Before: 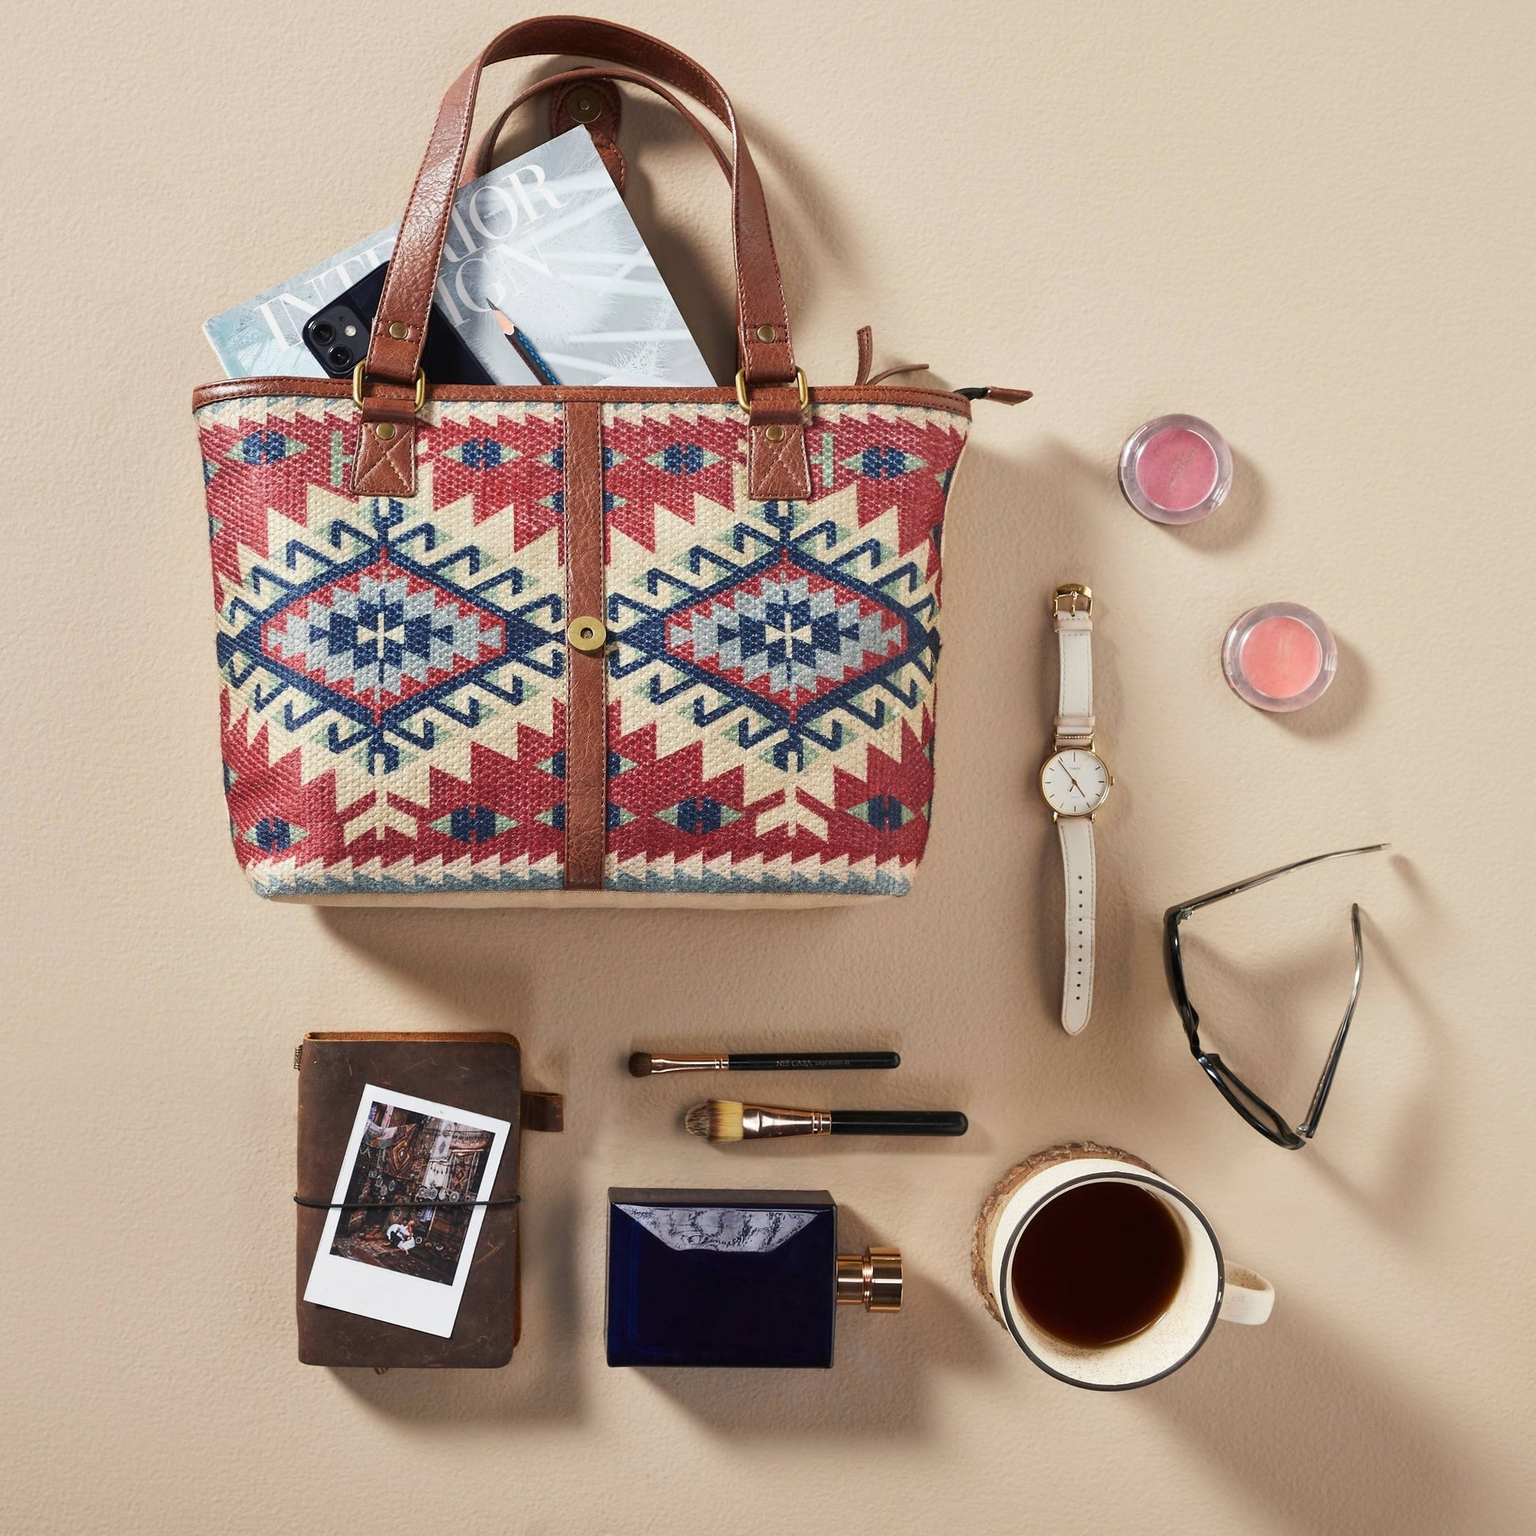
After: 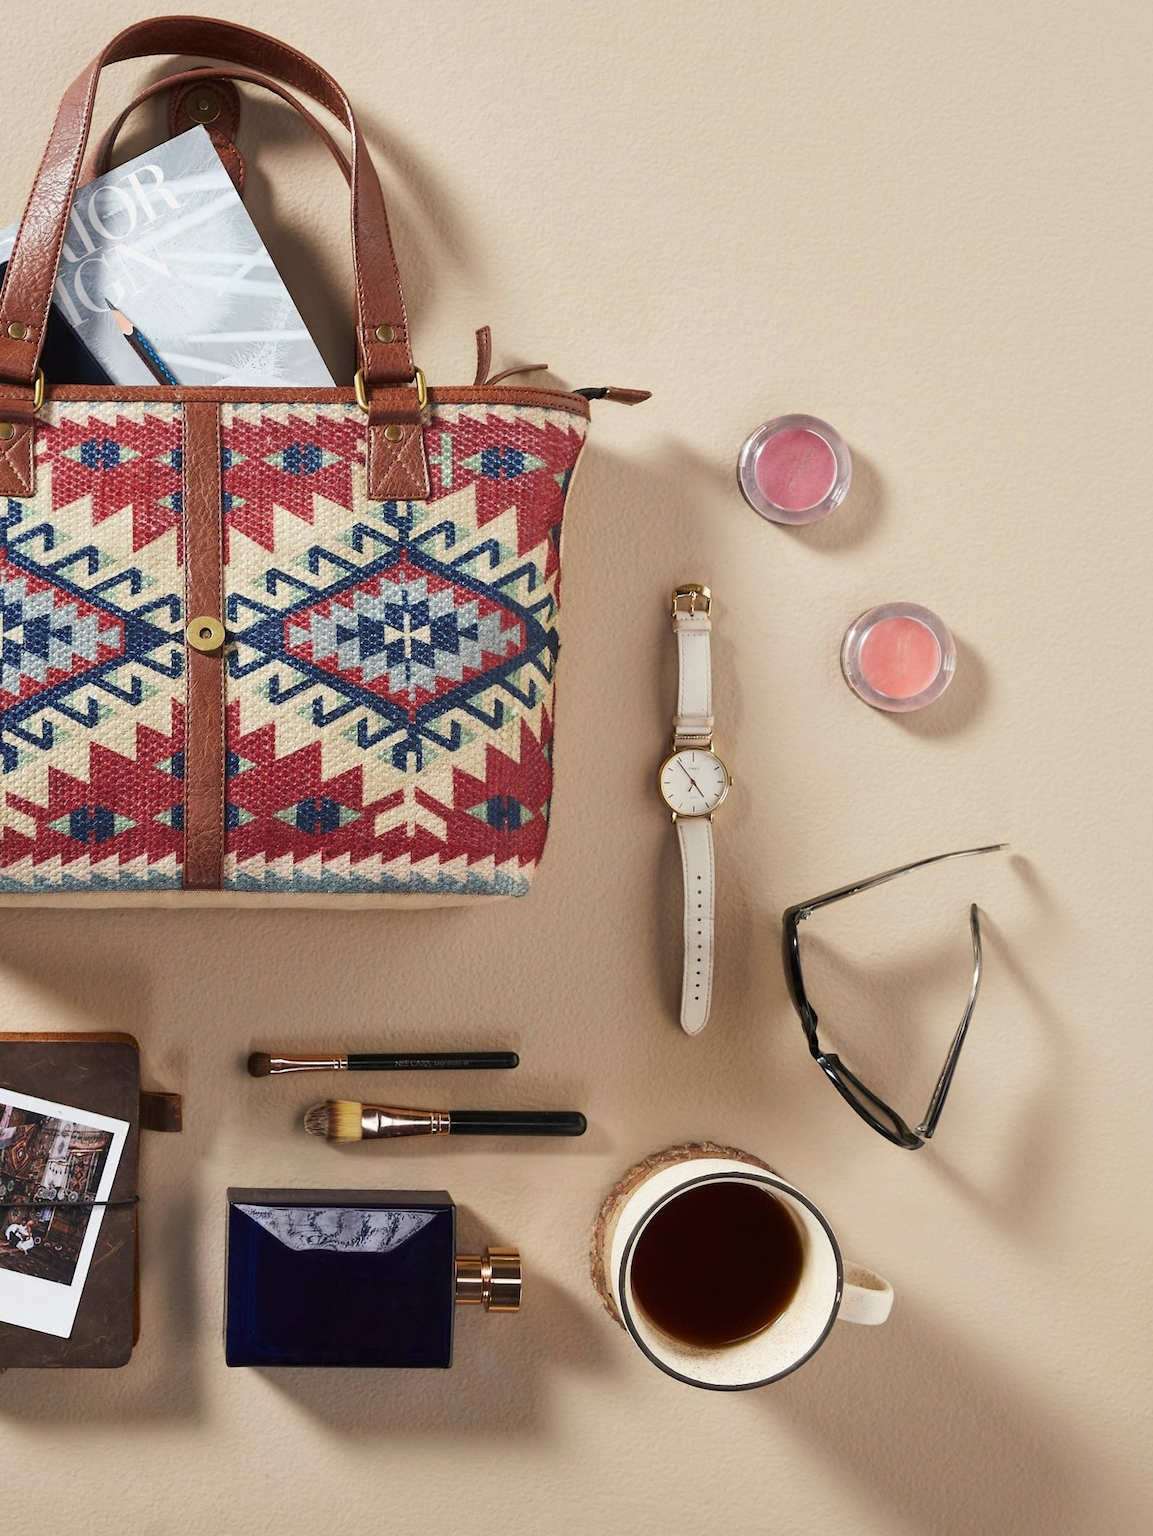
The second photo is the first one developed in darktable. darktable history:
crop and rotate: left 24.862%
color zones: curves: ch0 [(0.25, 0.5) (0.463, 0.627) (0.484, 0.637) (0.75, 0.5)], mix 33.4%
